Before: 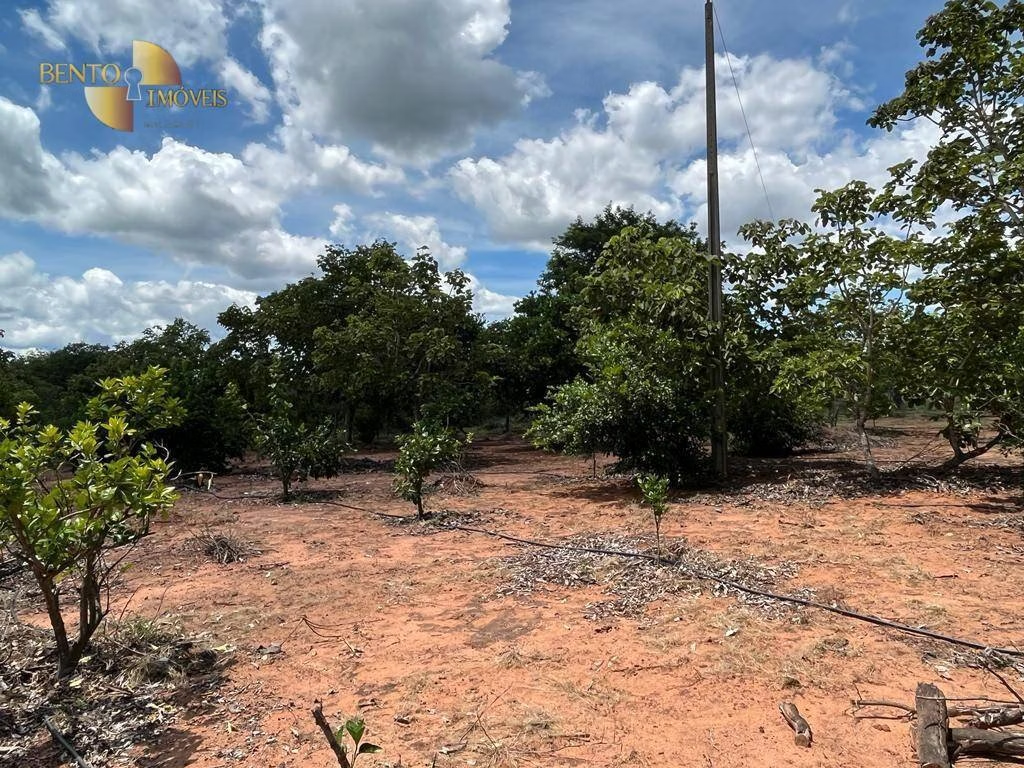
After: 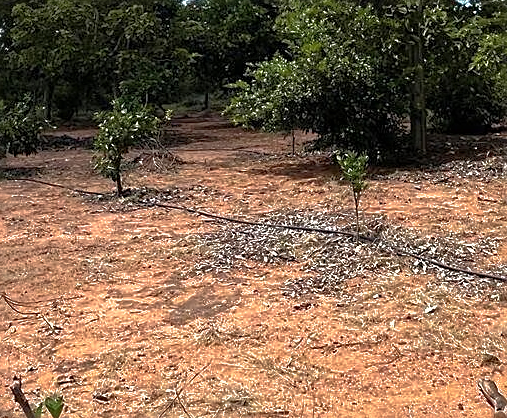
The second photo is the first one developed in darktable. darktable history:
crop: left 29.423%, top 42.063%, right 21.038%, bottom 3.483%
tone equalizer: -8 EV 0.001 EV, -7 EV -0.001 EV, -6 EV 0.005 EV, -5 EV -0.021 EV, -4 EV -0.151 EV, -3 EV -0.171 EV, -2 EV 0.245 EV, -1 EV 0.721 EV, +0 EV 0.501 EV, edges refinement/feathering 500, mask exposure compensation -1.57 EV, preserve details no
shadows and highlights: shadows 39.72, highlights -59.83
sharpen: on, module defaults
